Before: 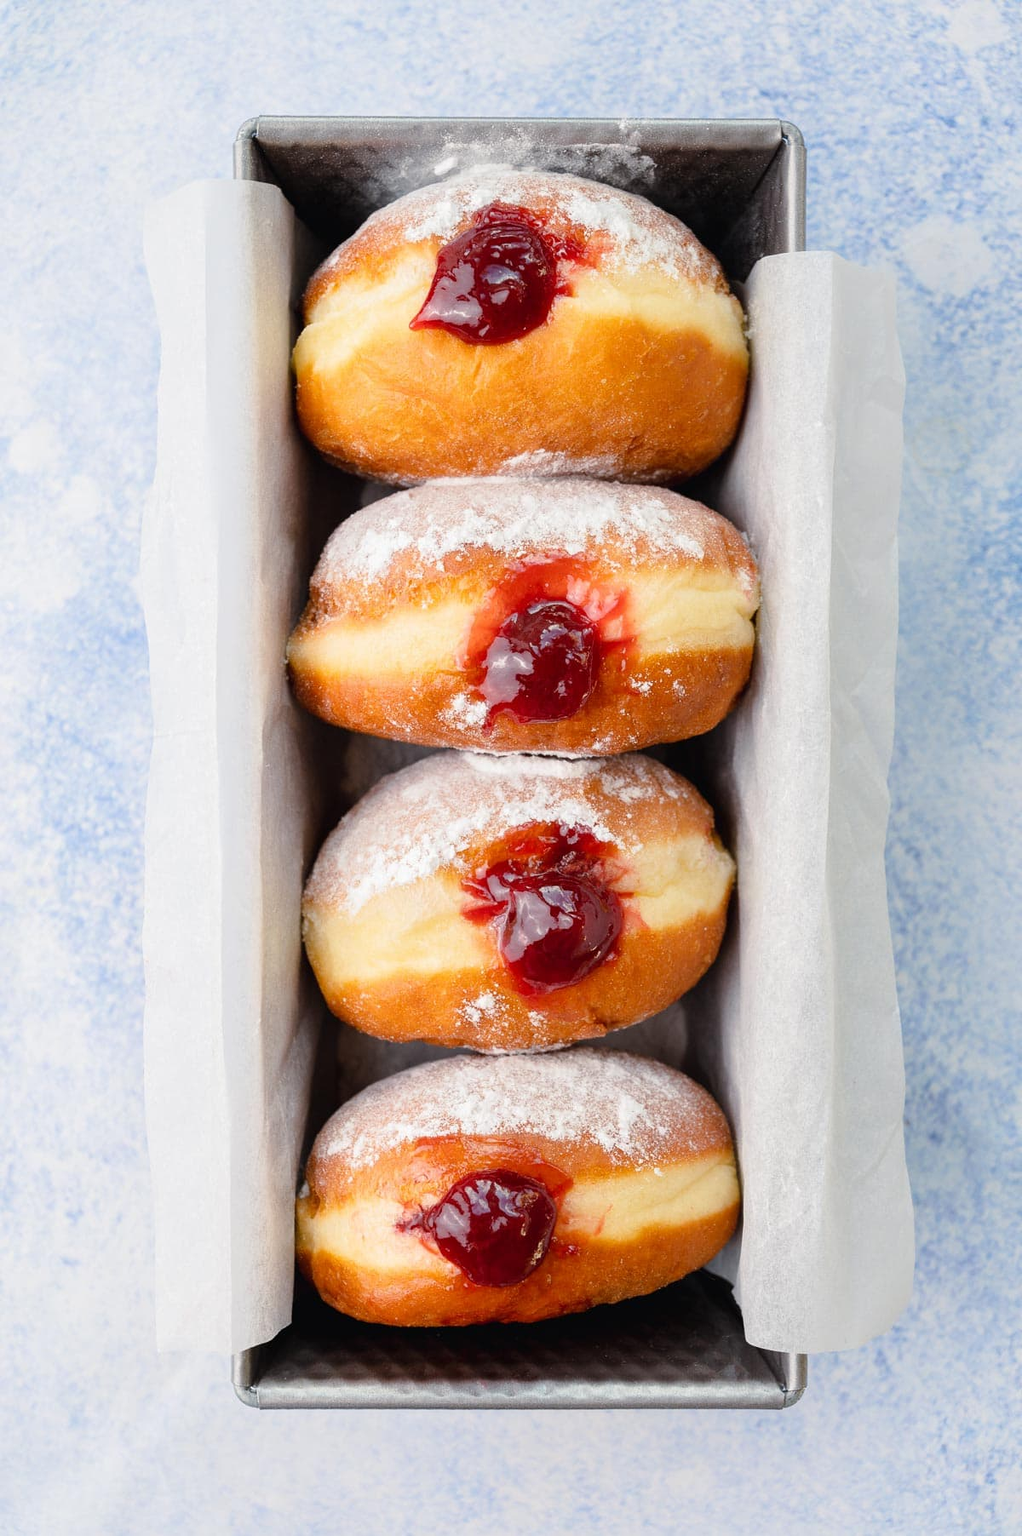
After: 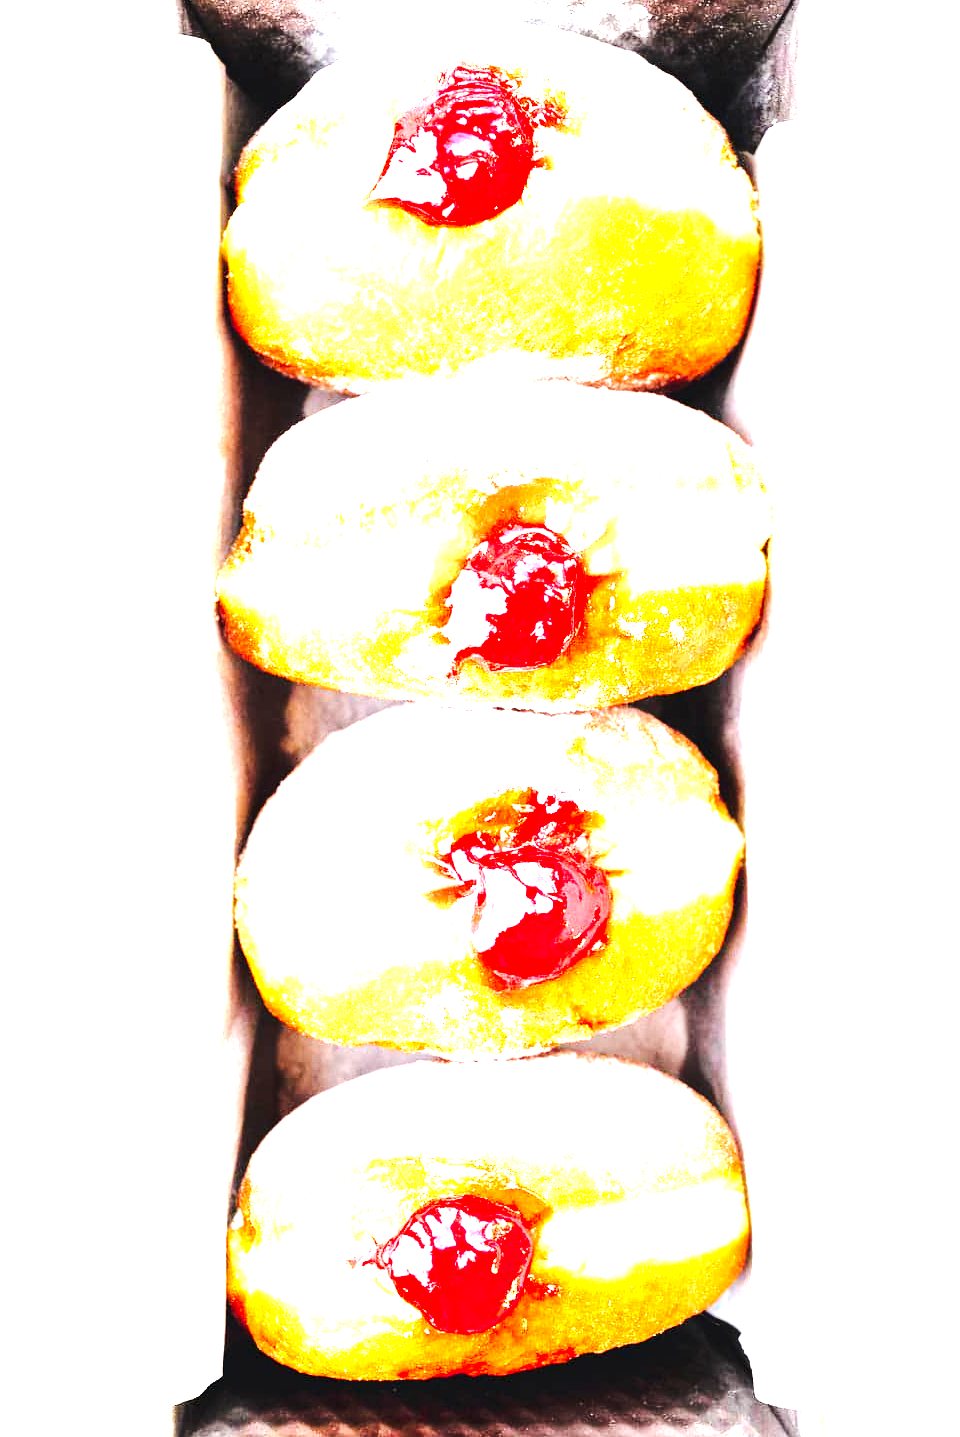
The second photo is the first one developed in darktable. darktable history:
base curve: curves: ch0 [(0, 0) (0.028, 0.03) (0.121, 0.232) (0.46, 0.748) (0.859, 0.968) (1, 1)], preserve colors none
exposure: black level correction 0, exposure 1.095 EV, compensate highlight preservation false
levels: black 0.031%, levels [0, 0.352, 0.703]
tone equalizer: -8 EV 0.013 EV, -7 EV -0.043 EV, -6 EV 0.02 EV, -5 EV 0.048 EV, -4 EV 0.311 EV, -3 EV 0.643 EV, -2 EV 0.565 EV, -1 EV 0.212 EV, +0 EV 0.023 EV
crop and rotate: left 10.03%, top 9.902%, right 9.924%, bottom 10.393%
